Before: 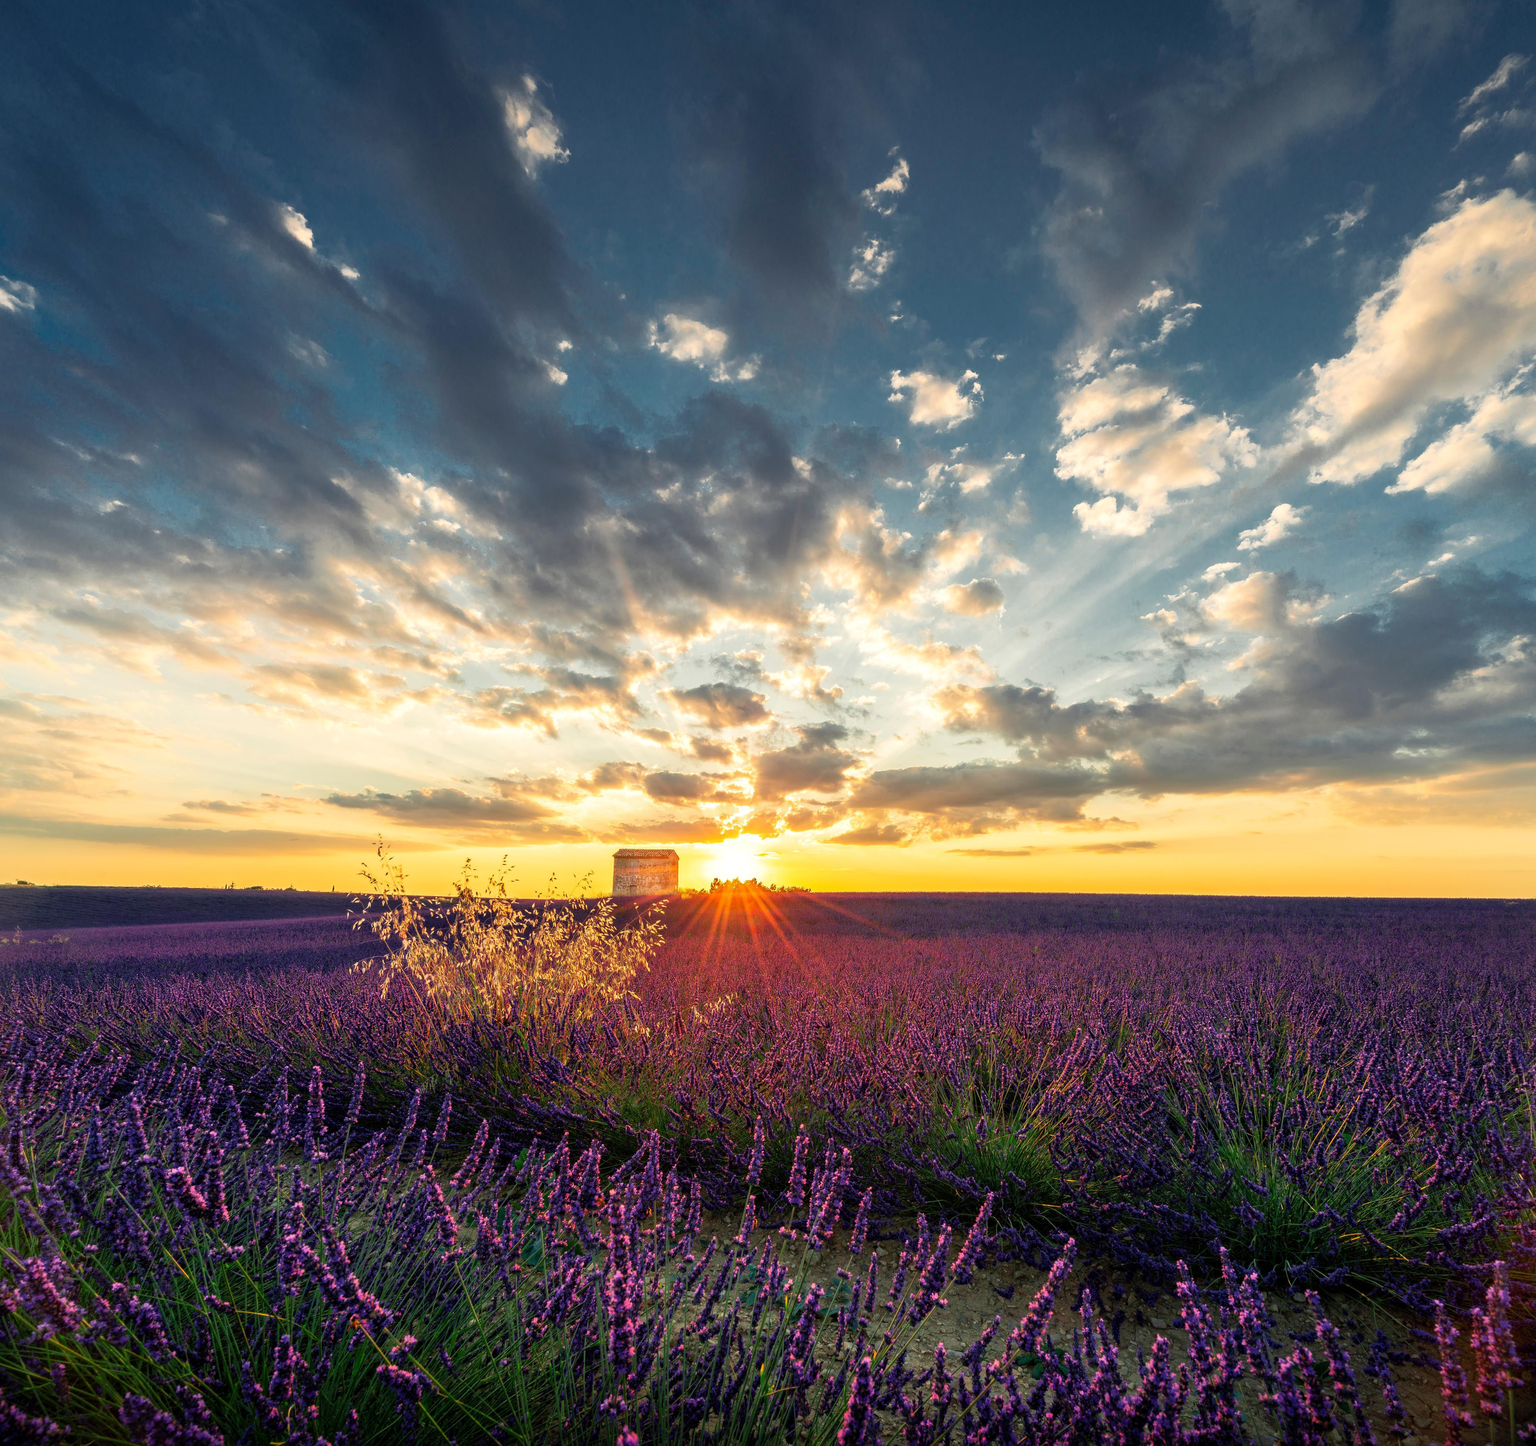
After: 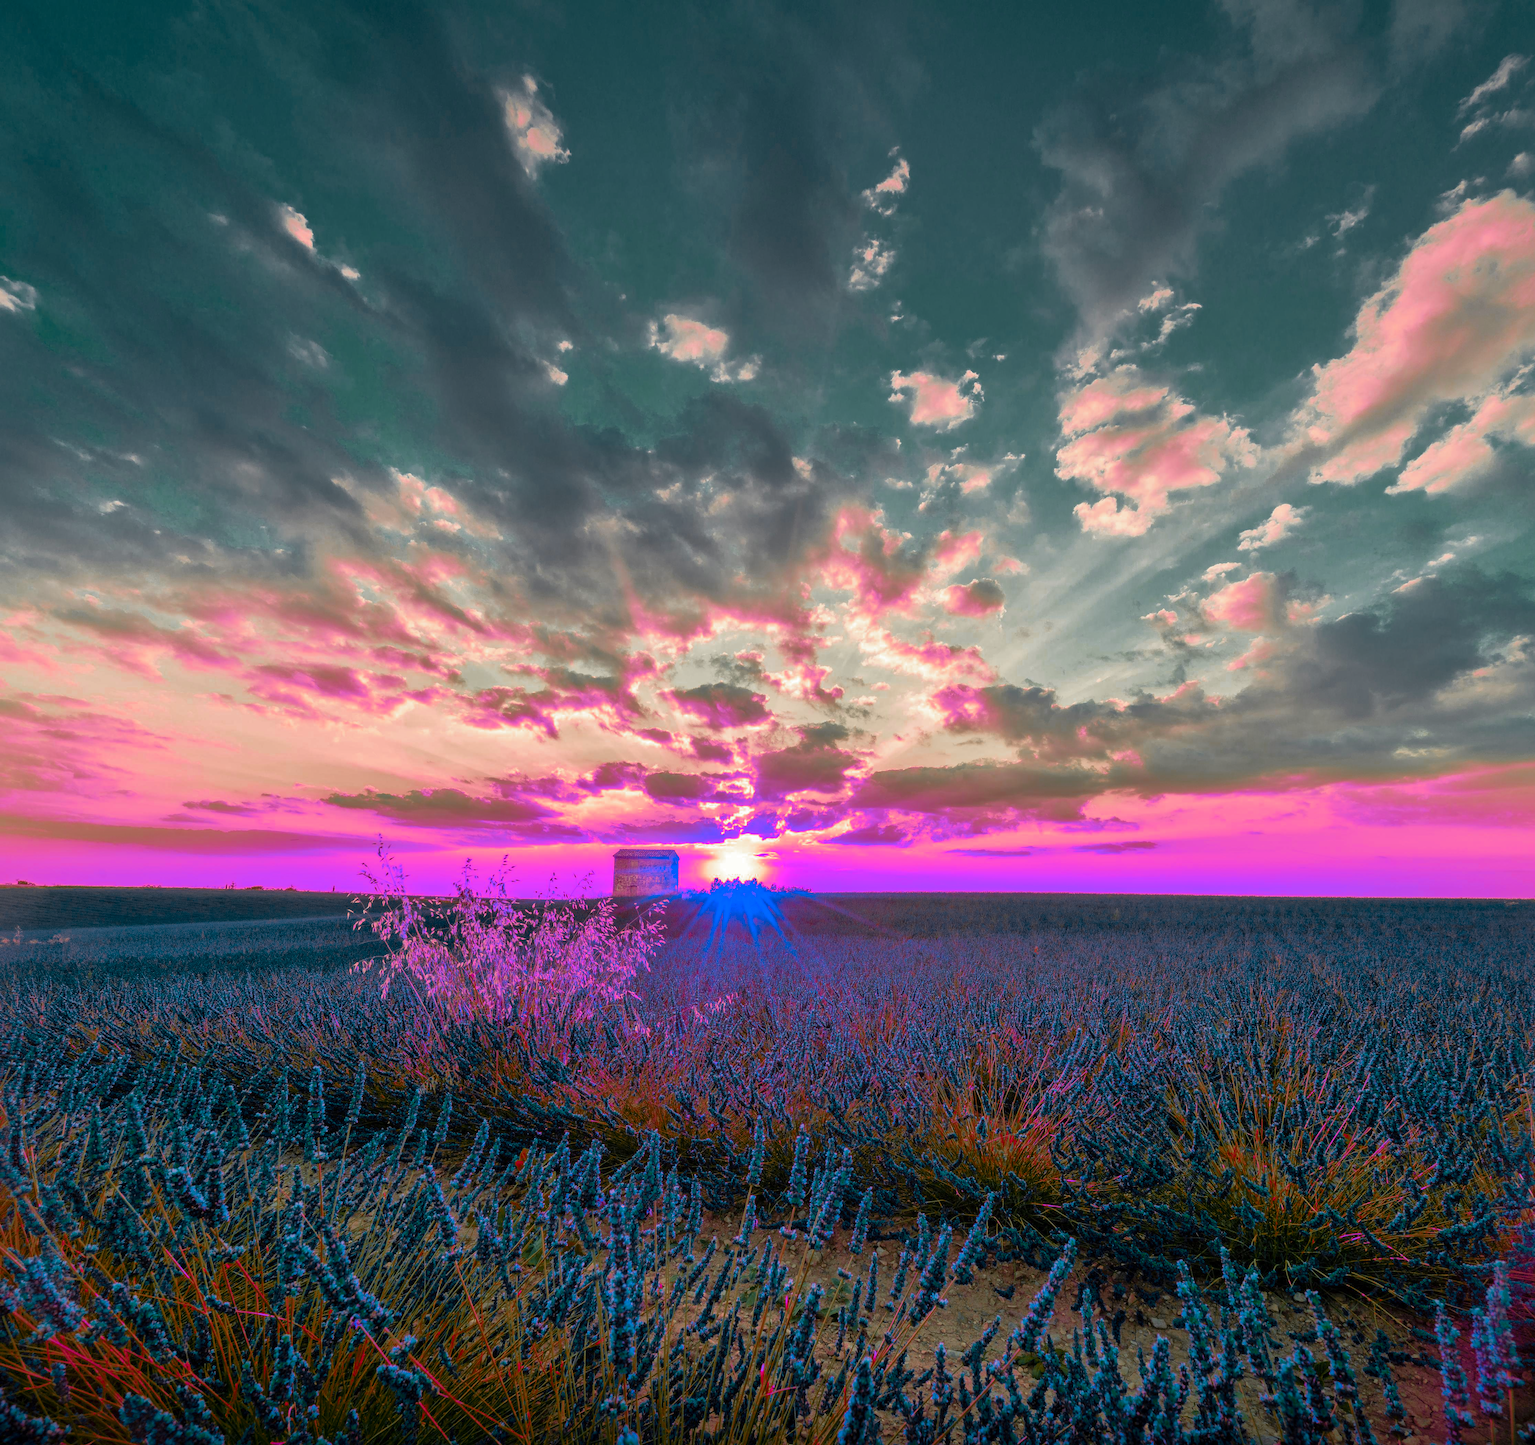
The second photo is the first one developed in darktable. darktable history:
shadows and highlights: on, module defaults
color zones: curves: ch0 [(0.826, 0.353)]; ch1 [(0.242, 0.647) (0.889, 0.342)]; ch2 [(0.246, 0.089) (0.969, 0.068)]
